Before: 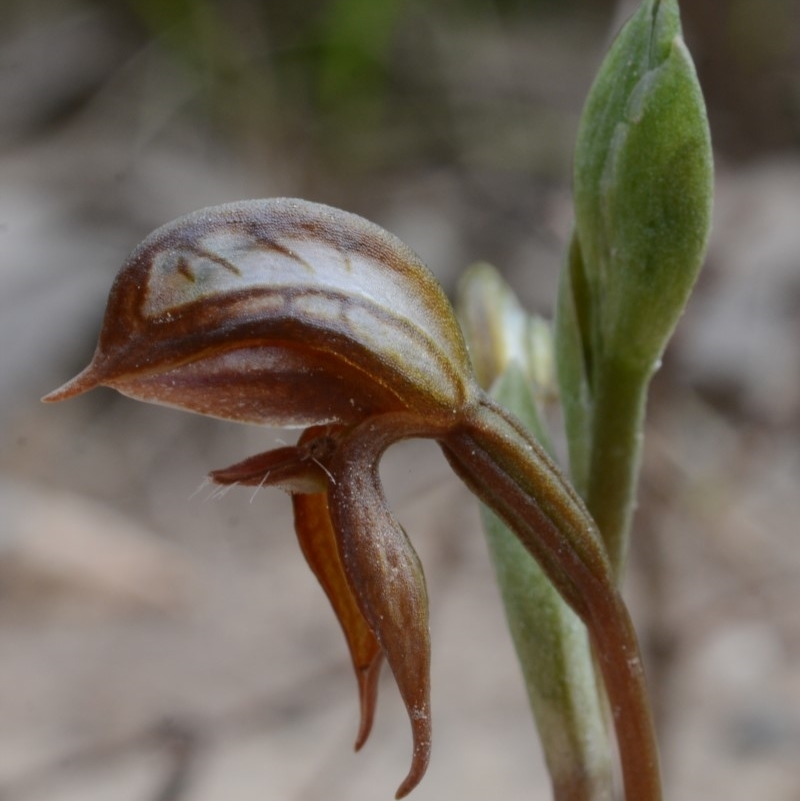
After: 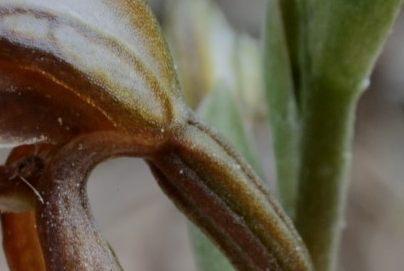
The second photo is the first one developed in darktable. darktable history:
filmic rgb: black relative exposure -5.14 EV, white relative exposure 3.95 EV, hardness 2.88, contrast 1.3, highlights saturation mix -29.07%
crop: left 36.544%, top 35.097%, right 12.939%, bottom 31.052%
color balance rgb: power › chroma 0.509%, power › hue 215.36°, perceptual saturation grading › global saturation 0.269%, contrast -29.904%
exposure: exposure 0.126 EV, compensate exposure bias true, compensate highlight preservation false
local contrast: mode bilateral grid, contrast 20, coarseness 50, detail 119%, midtone range 0.2
